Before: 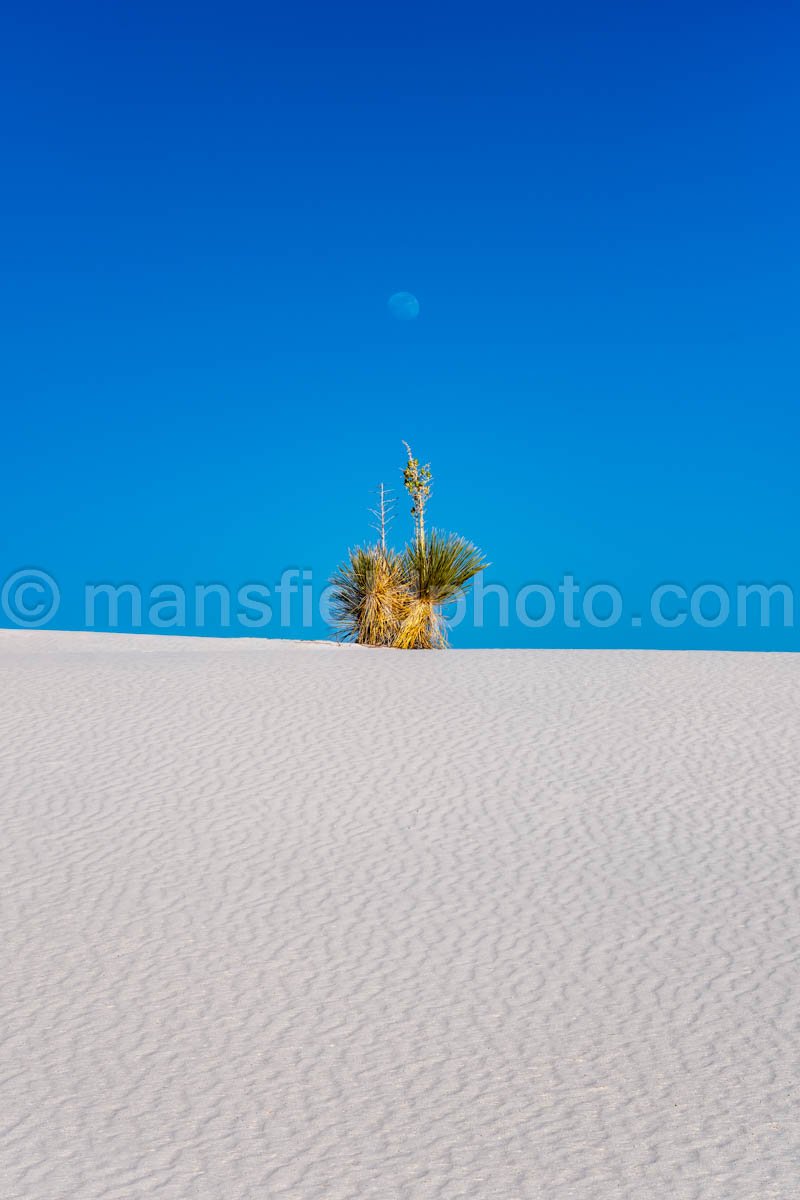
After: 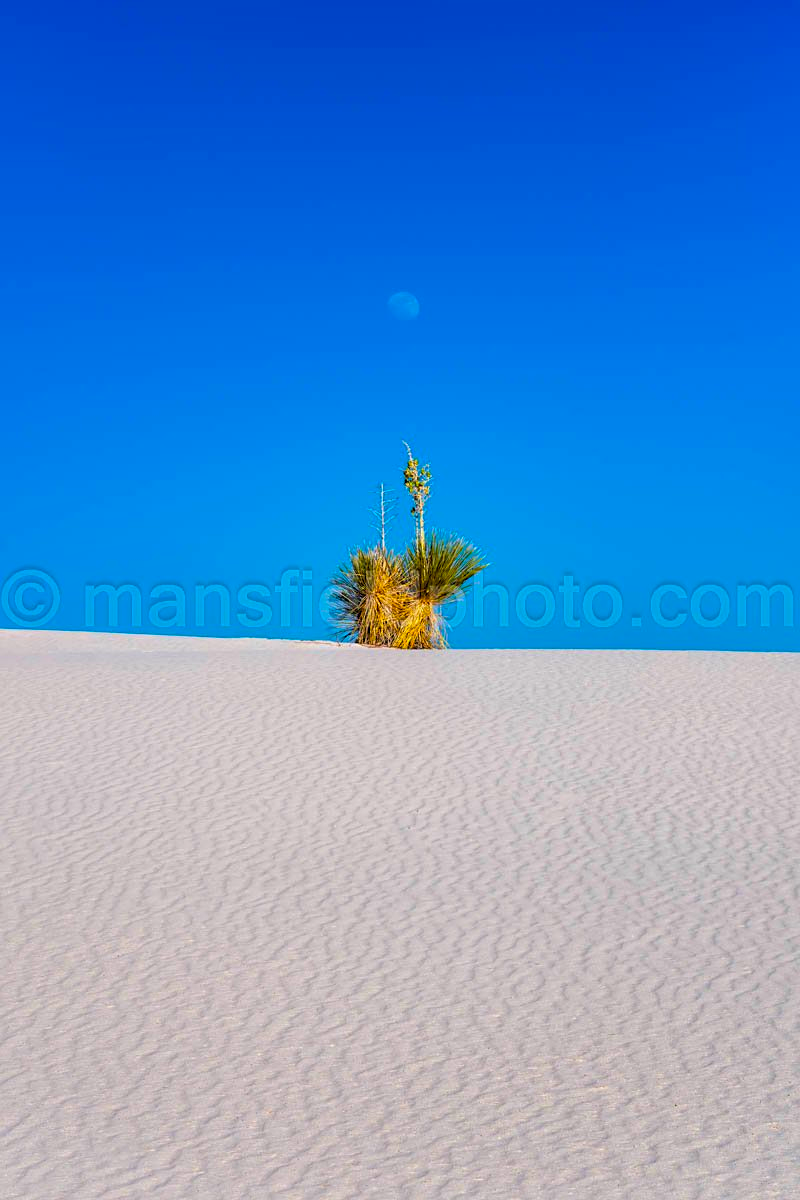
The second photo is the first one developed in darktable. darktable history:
shadows and highlights: shadows 25.23, highlights -26.06
sharpen: amount 0.202
contrast brightness saturation: saturation 0.125
velvia: on, module defaults
color balance rgb: perceptual saturation grading › global saturation 19.494%
